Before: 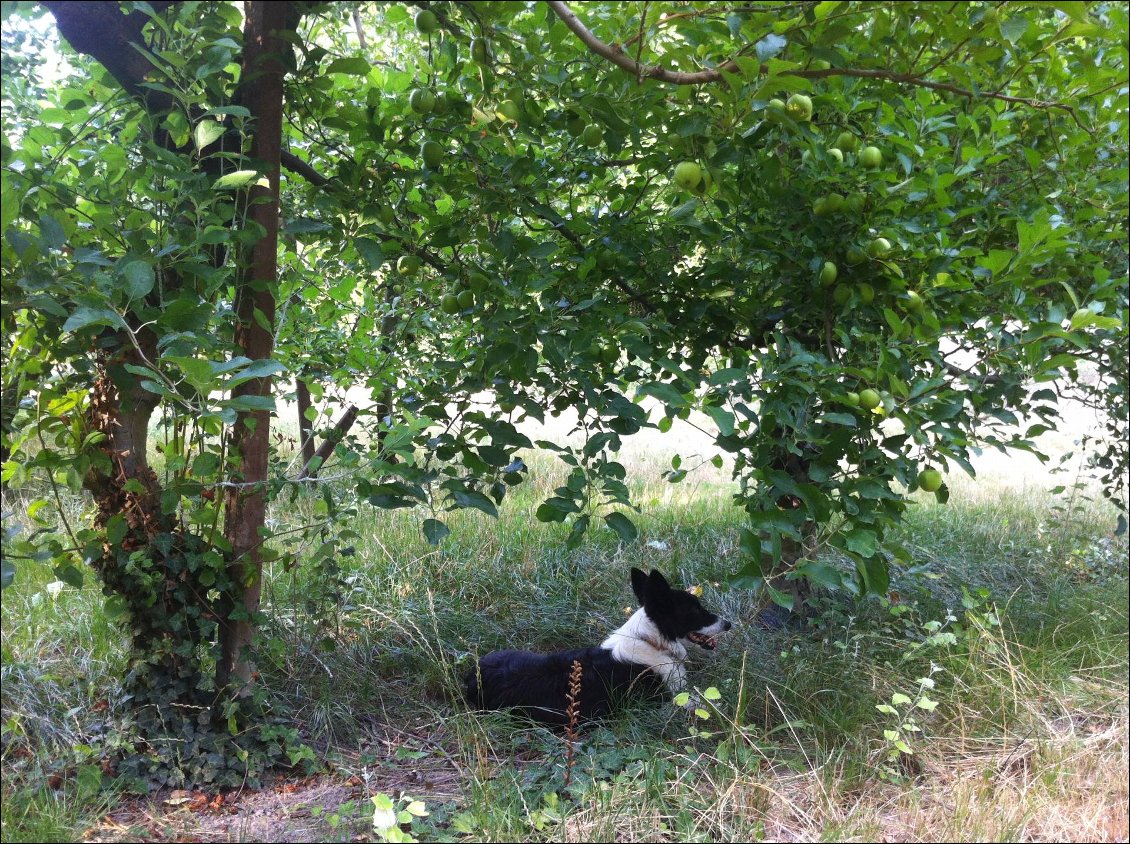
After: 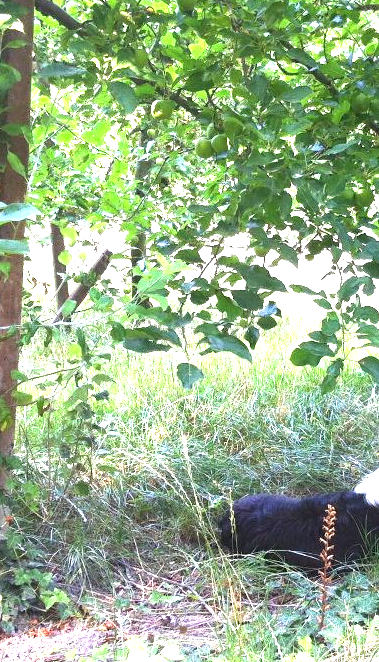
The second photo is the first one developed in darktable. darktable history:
crop and rotate: left 21.77%, top 18.528%, right 44.676%, bottom 2.997%
exposure: black level correction 0, exposure 1.9 EV, compensate highlight preservation false
